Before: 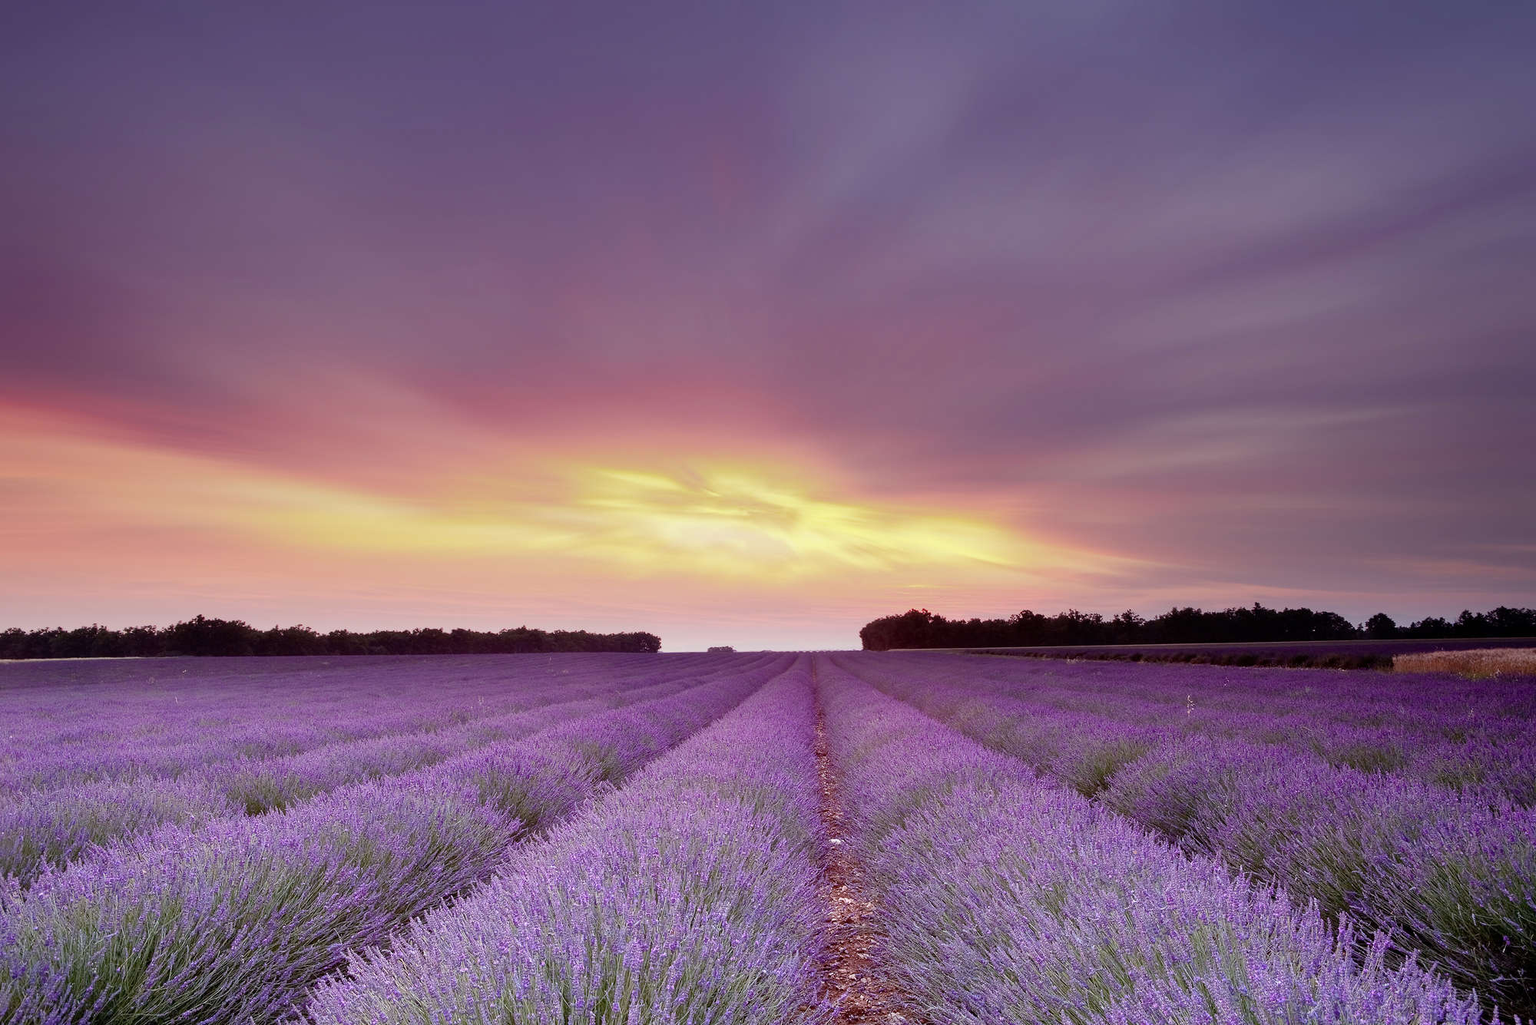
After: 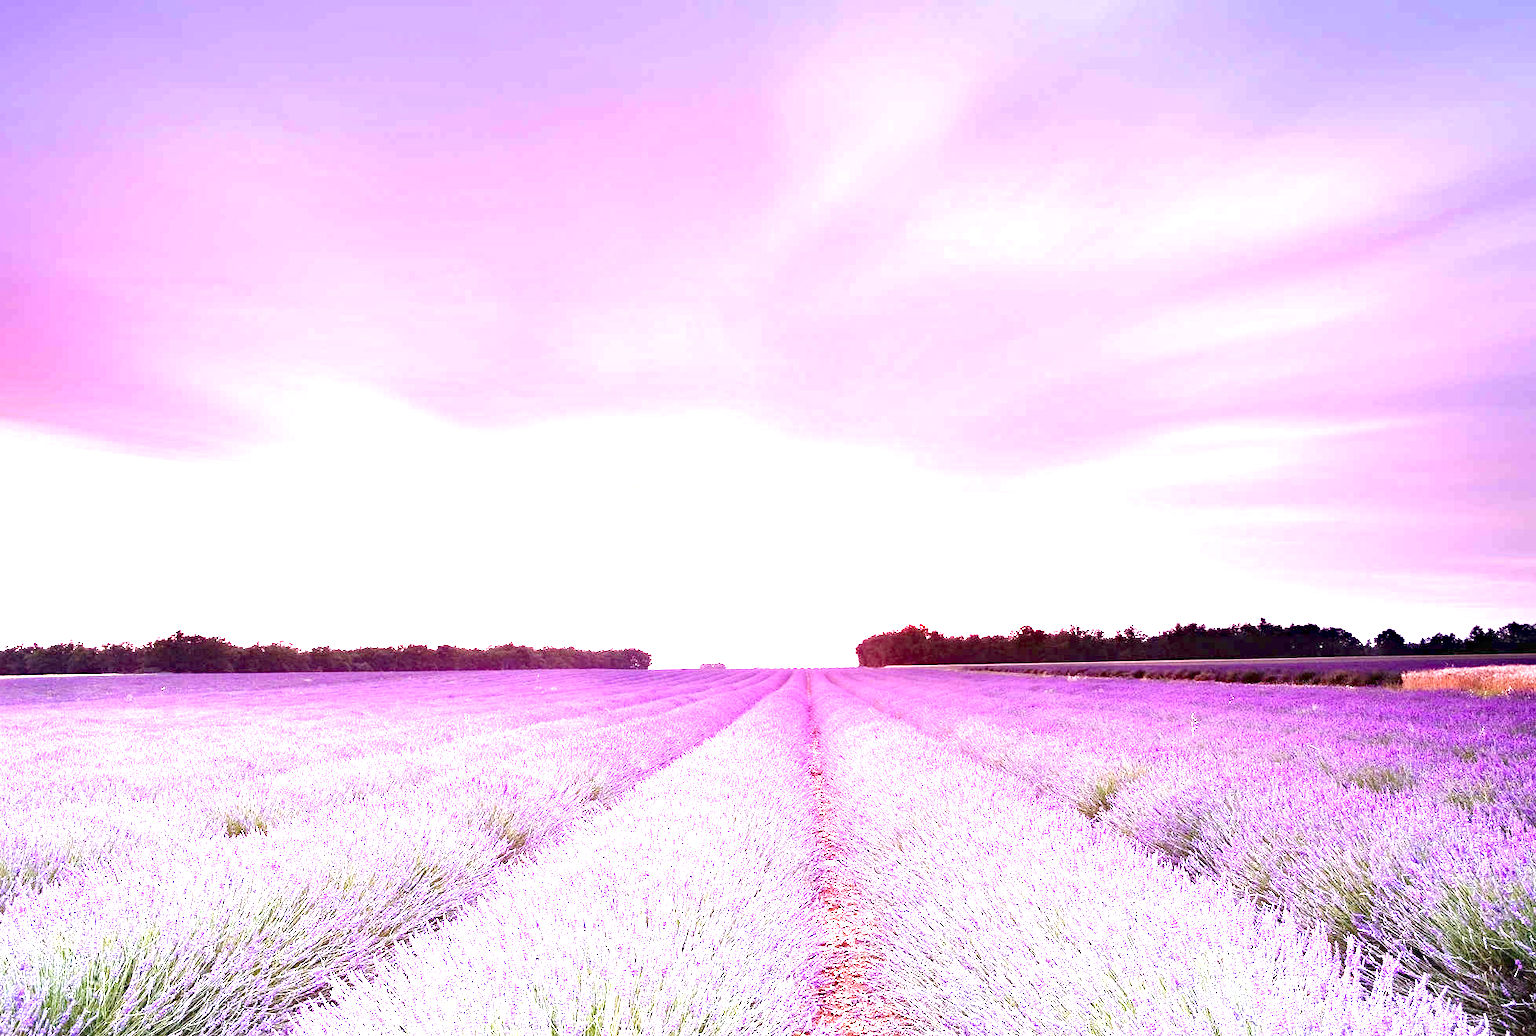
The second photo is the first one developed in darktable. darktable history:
crop and rotate: left 1.671%, right 0.741%, bottom 1.409%
exposure: exposure 2.925 EV, compensate highlight preservation false
haze removal: compatibility mode true, adaptive false
